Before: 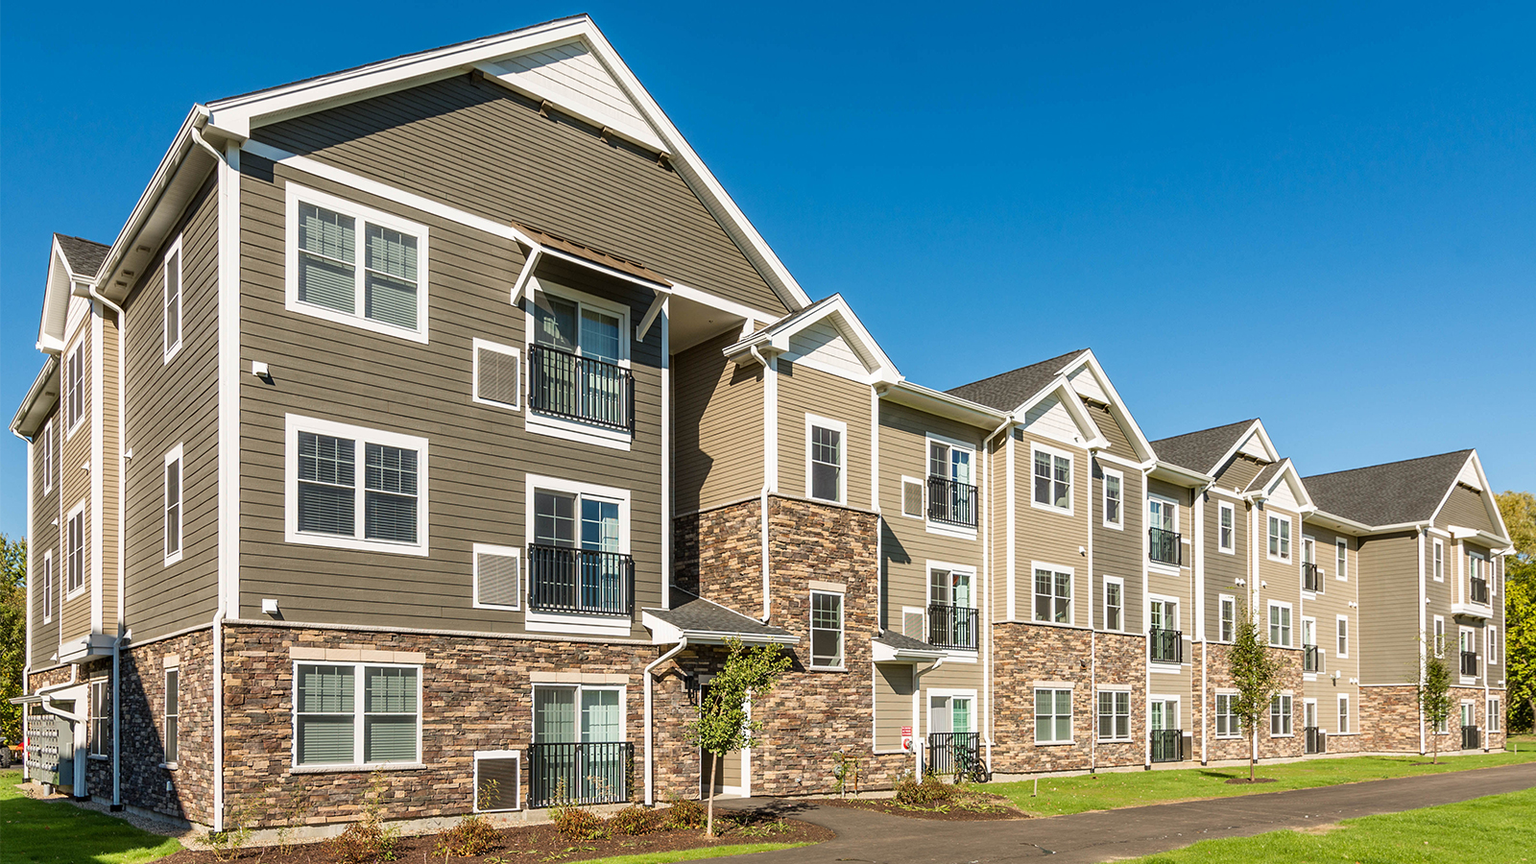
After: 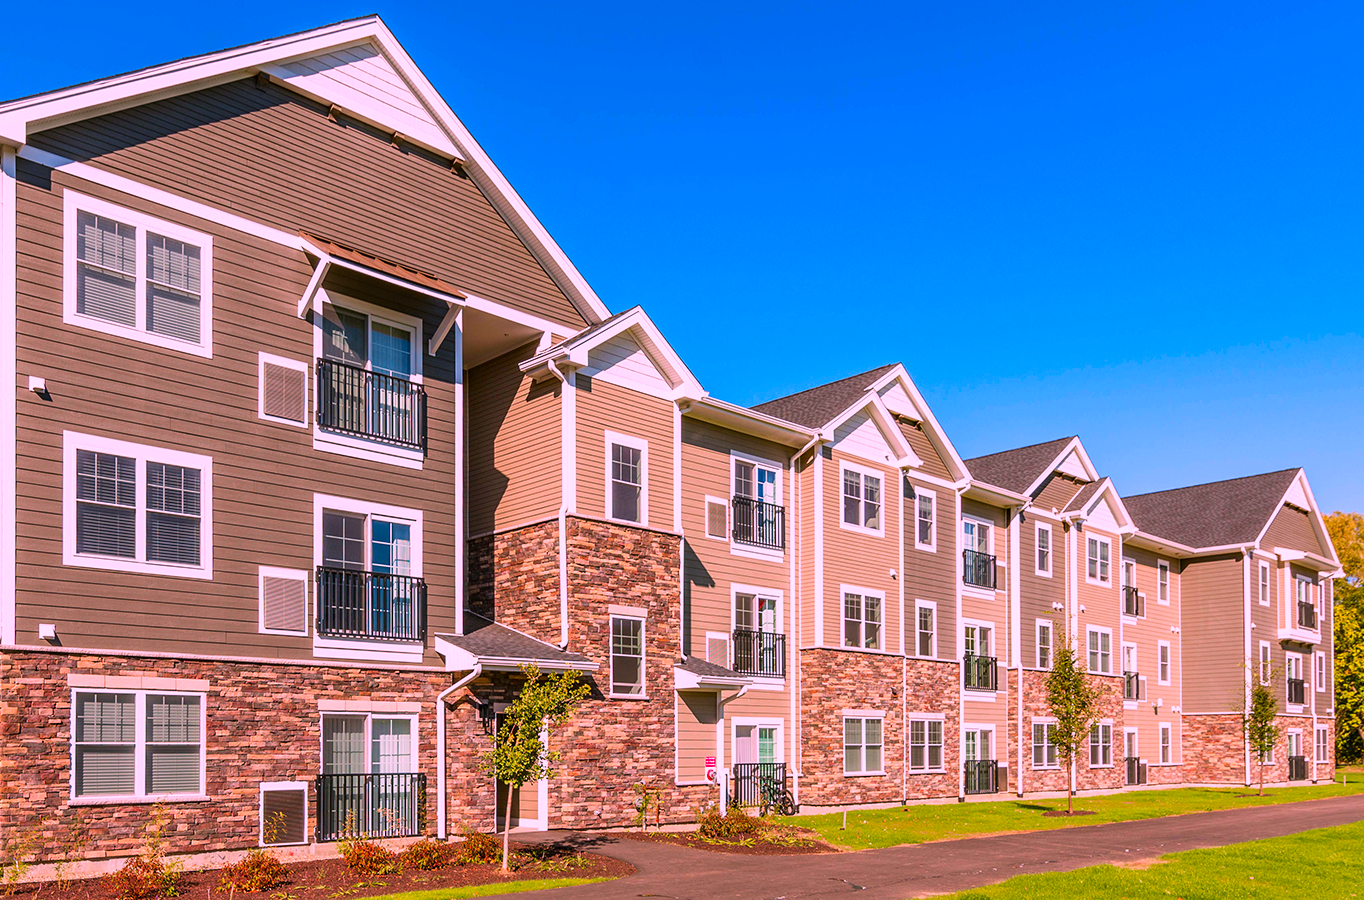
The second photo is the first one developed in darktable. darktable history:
color correction: highlights a* 19.2, highlights b* -11.28, saturation 1.67
crop and rotate: left 14.732%
